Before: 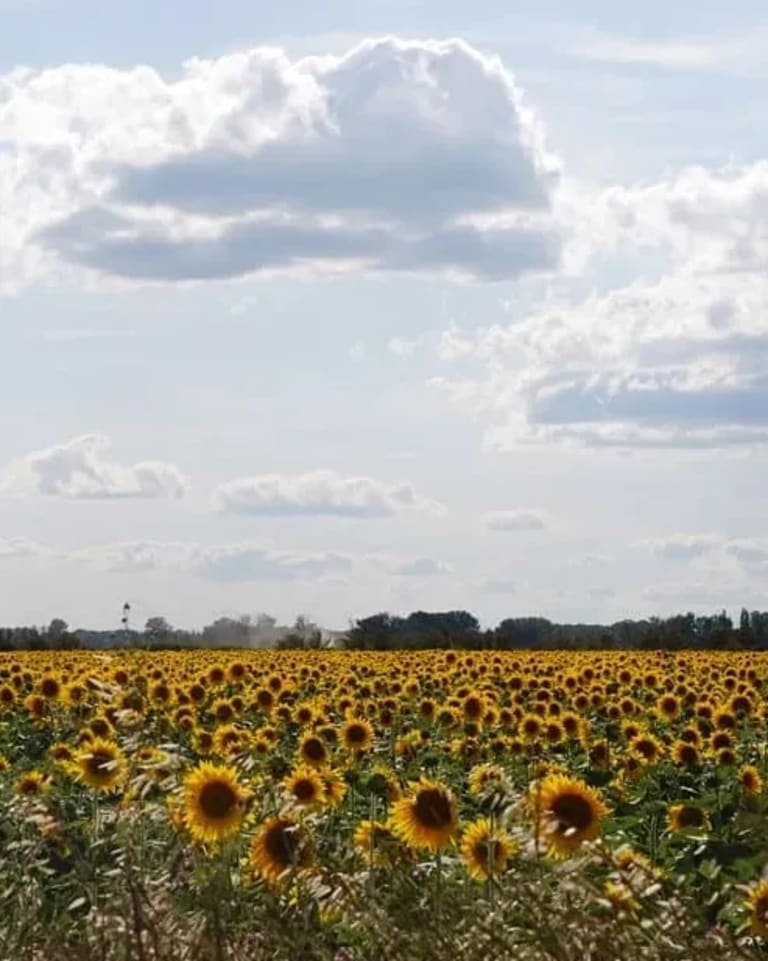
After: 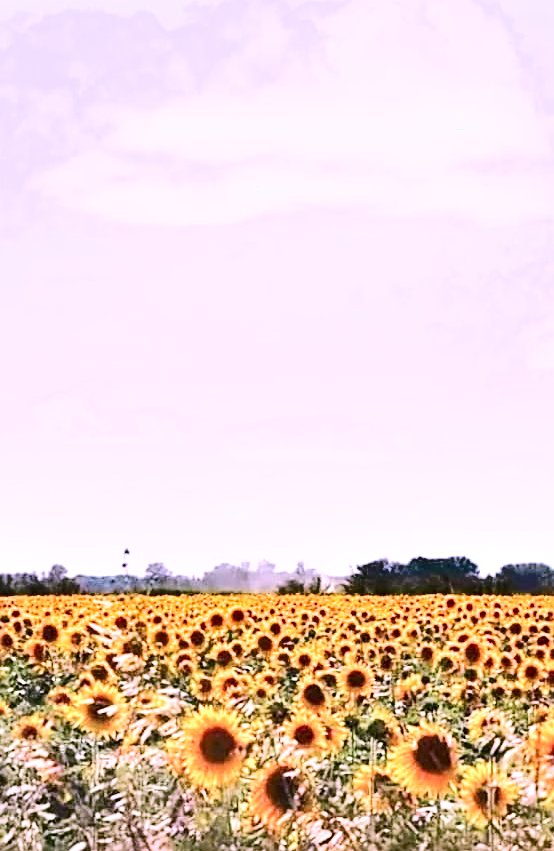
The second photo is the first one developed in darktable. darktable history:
contrast brightness saturation: contrast 0.151, brightness 0.042
exposure: exposure 1.209 EV, compensate highlight preservation false
shadows and highlights: soften with gaussian
crop: top 5.805%, right 27.843%, bottom 5.569%
tone equalizer: -7 EV 0.155 EV, -6 EV 0.591 EV, -5 EV 1.18 EV, -4 EV 1.31 EV, -3 EV 1.12 EV, -2 EV 0.6 EV, -1 EV 0.151 EV, edges refinement/feathering 500, mask exposure compensation -1.57 EV, preserve details no
sharpen: on, module defaults
color correction: highlights a* 15.17, highlights b* -24.3
